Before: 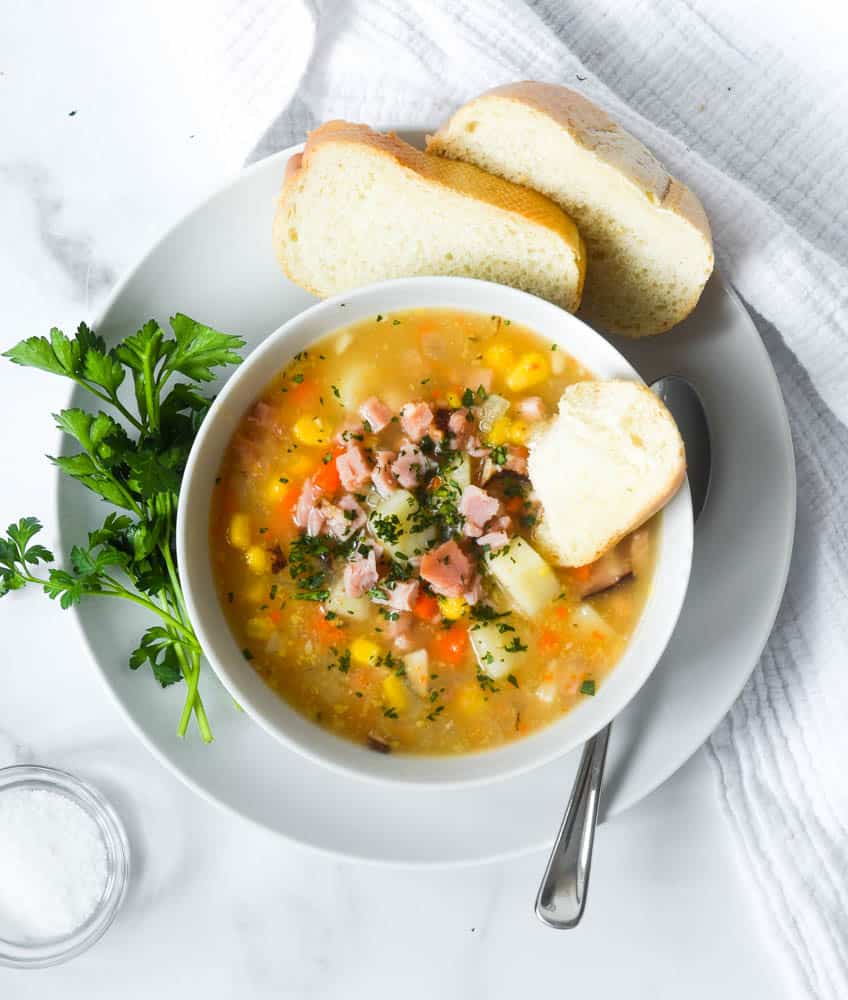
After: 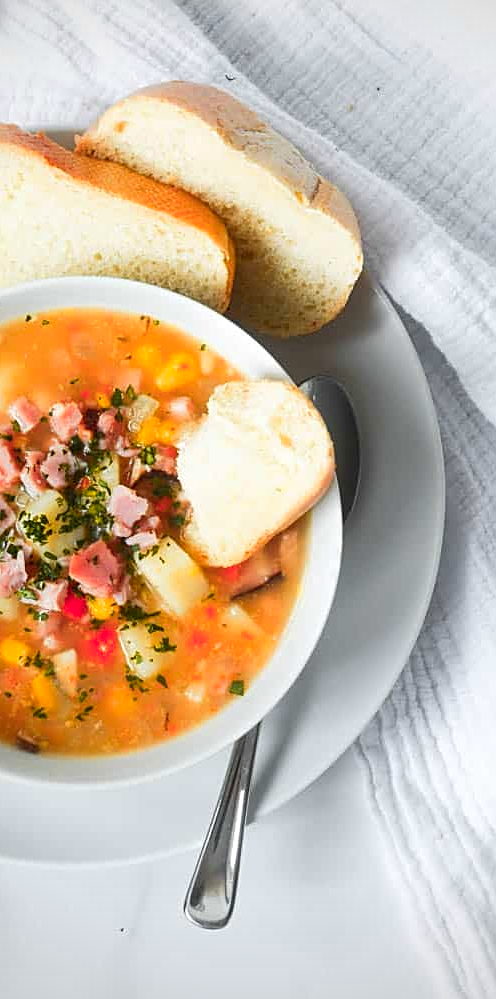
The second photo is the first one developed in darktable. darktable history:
sharpen: on, module defaults
color zones: curves: ch1 [(0.235, 0.558) (0.75, 0.5)]; ch2 [(0.25, 0.462) (0.749, 0.457)], mix 40.67%
crop: left 41.402%
exposure: compensate highlight preservation false
vignetting: fall-off radius 60.92%
